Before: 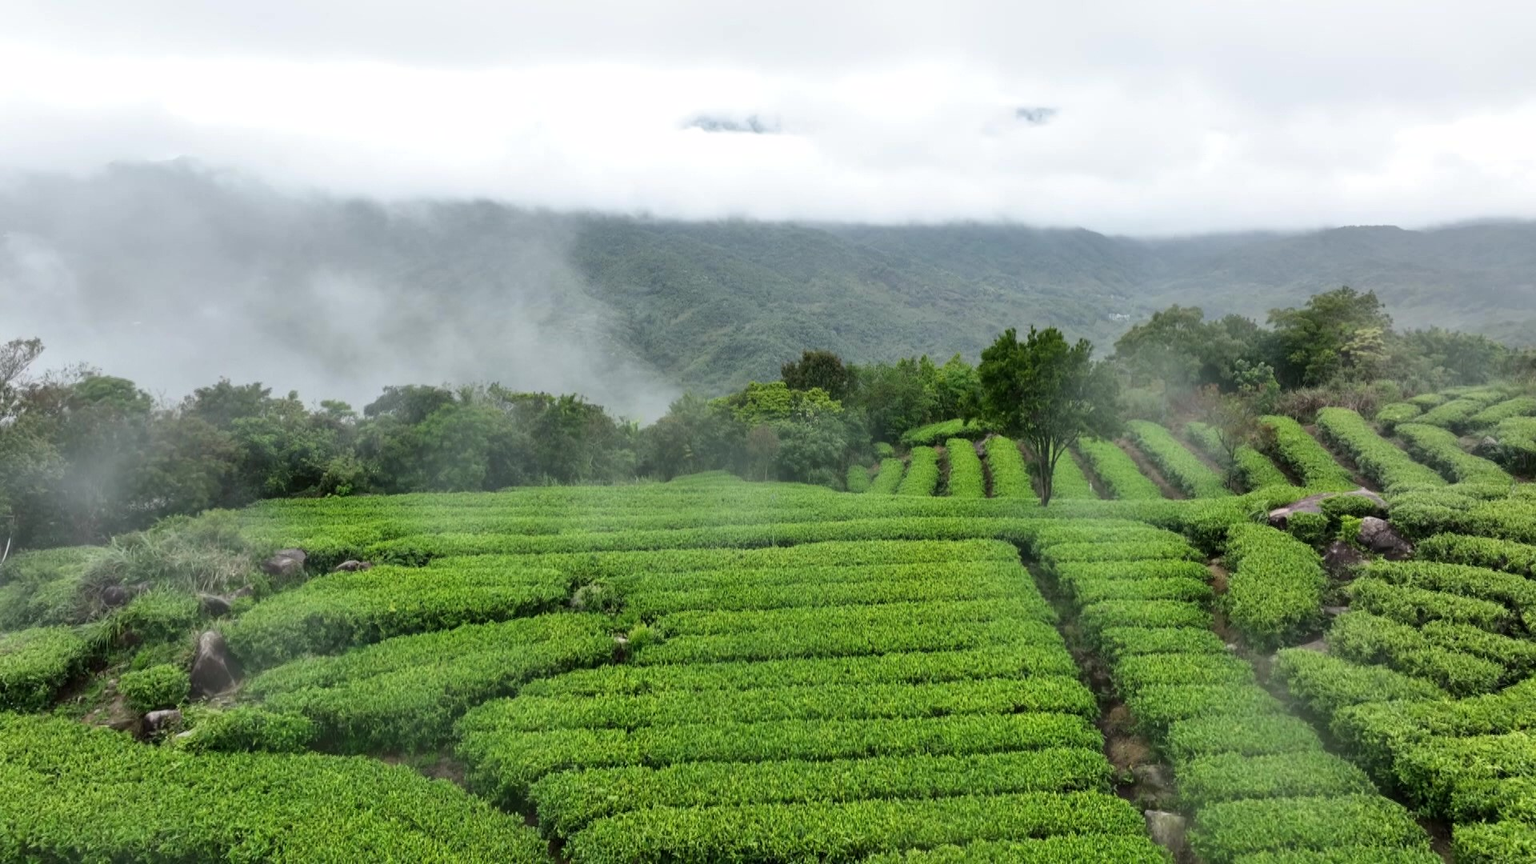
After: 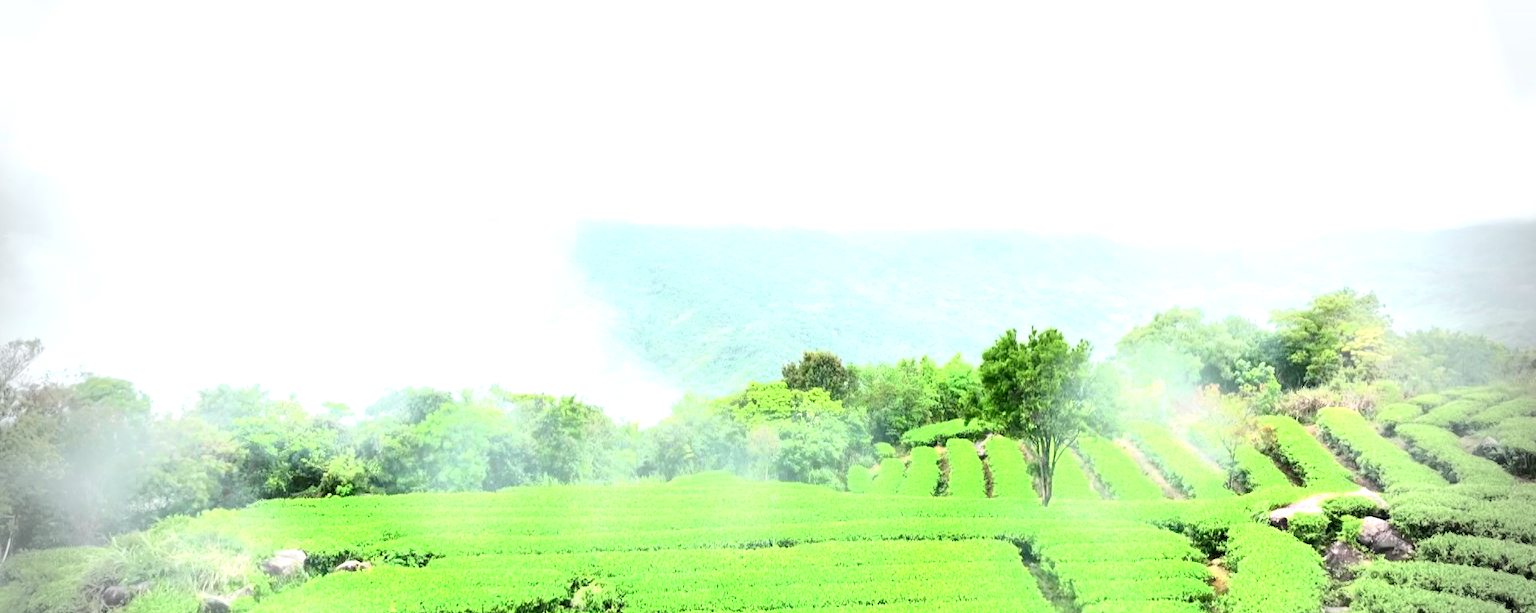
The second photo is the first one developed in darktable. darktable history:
tone curve: curves: ch0 [(0, 0) (0.035, 0.011) (0.133, 0.076) (0.285, 0.265) (0.491, 0.541) (0.617, 0.693) (0.704, 0.77) (0.794, 0.865) (0.895, 0.938) (1, 0.976)]; ch1 [(0, 0) (0.318, 0.278) (0.444, 0.427) (0.502, 0.497) (0.543, 0.547) (0.601, 0.641) (0.746, 0.764) (1, 1)]; ch2 [(0, 0) (0.316, 0.292) (0.381, 0.37) (0.423, 0.448) (0.476, 0.482) (0.502, 0.5) (0.543, 0.547) (0.587, 0.613) (0.642, 0.672) (0.704, 0.727) (0.865, 0.827) (1, 0.951)], color space Lab, independent channels, preserve colors none
vignetting: fall-off start 76.5%, fall-off radius 27.49%, width/height ratio 0.976
contrast brightness saturation: contrast 0.075
exposure: black level correction 0, exposure 2.404 EV, compensate highlight preservation false
crop: right 0%, bottom 29.043%
